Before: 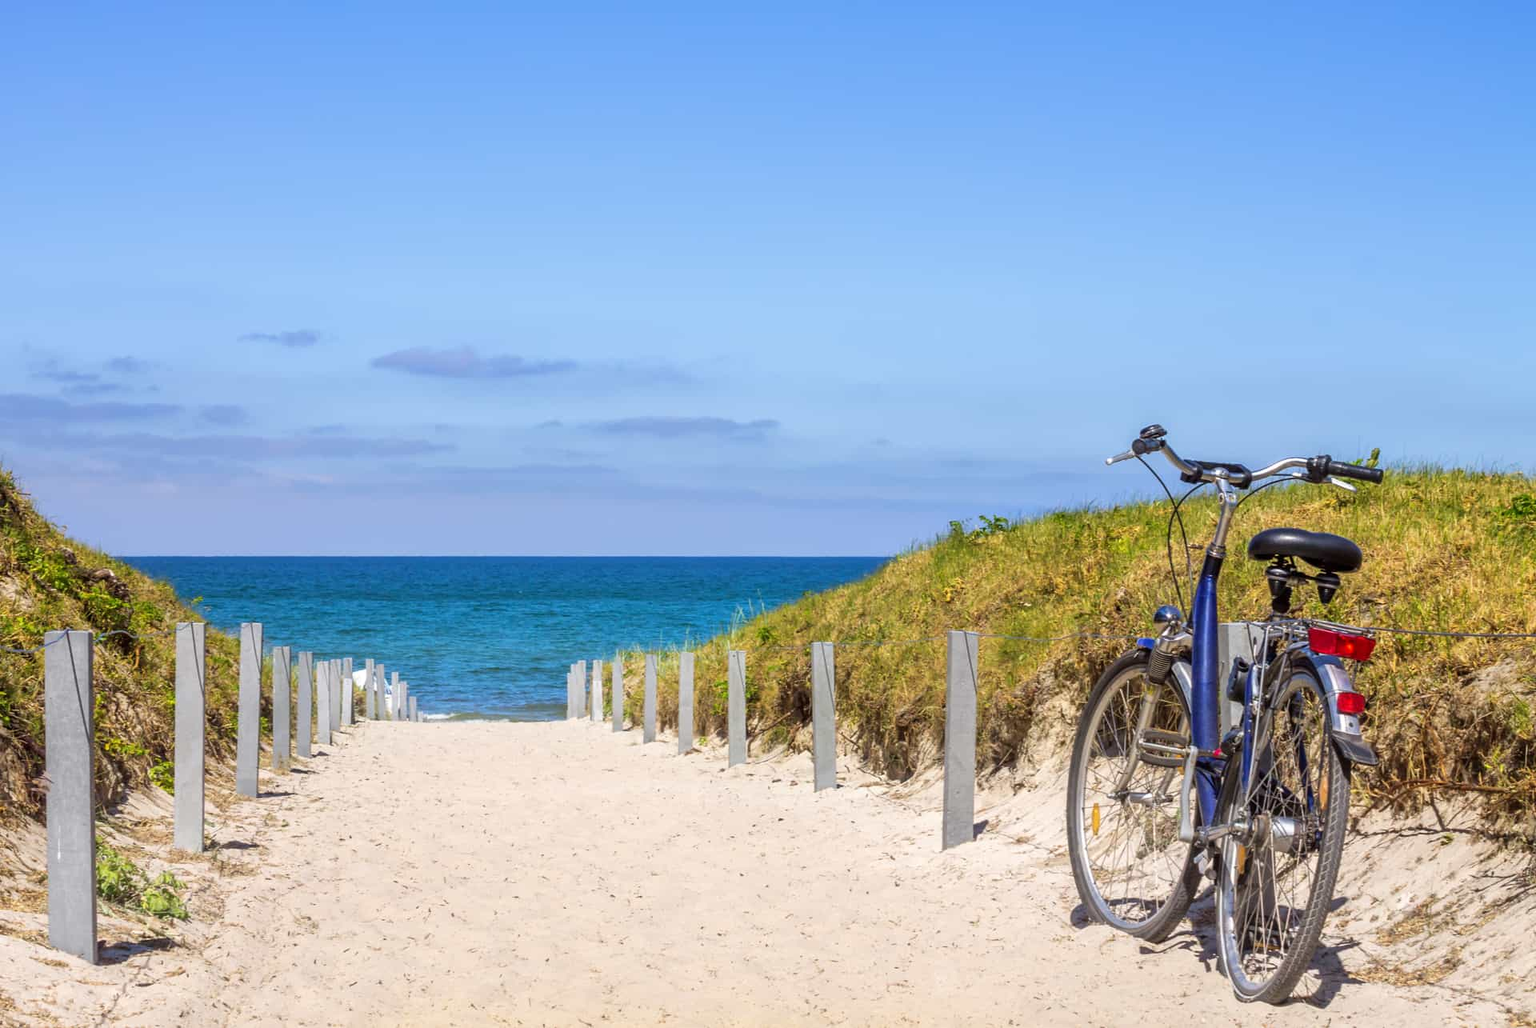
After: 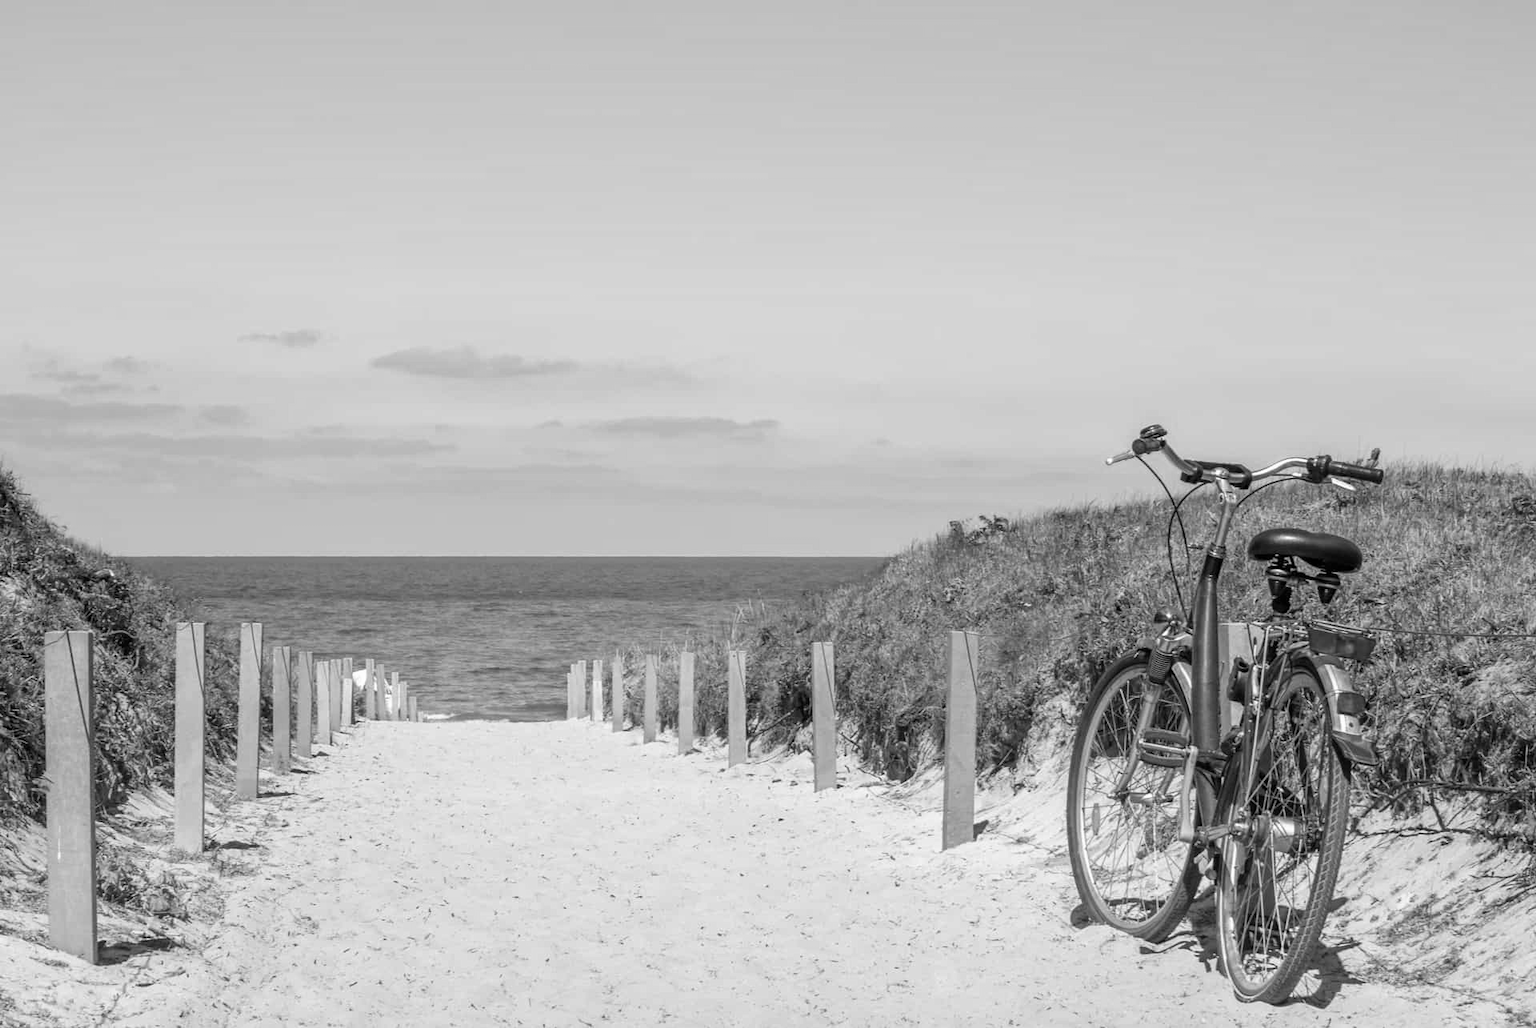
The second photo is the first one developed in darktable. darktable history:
color calibration: output gray [0.21, 0.42, 0.37, 0], gray › normalize channels true, illuminant Planckian (black body), x 0.368, y 0.36, temperature 4274.86 K, gamut compression 0.03
